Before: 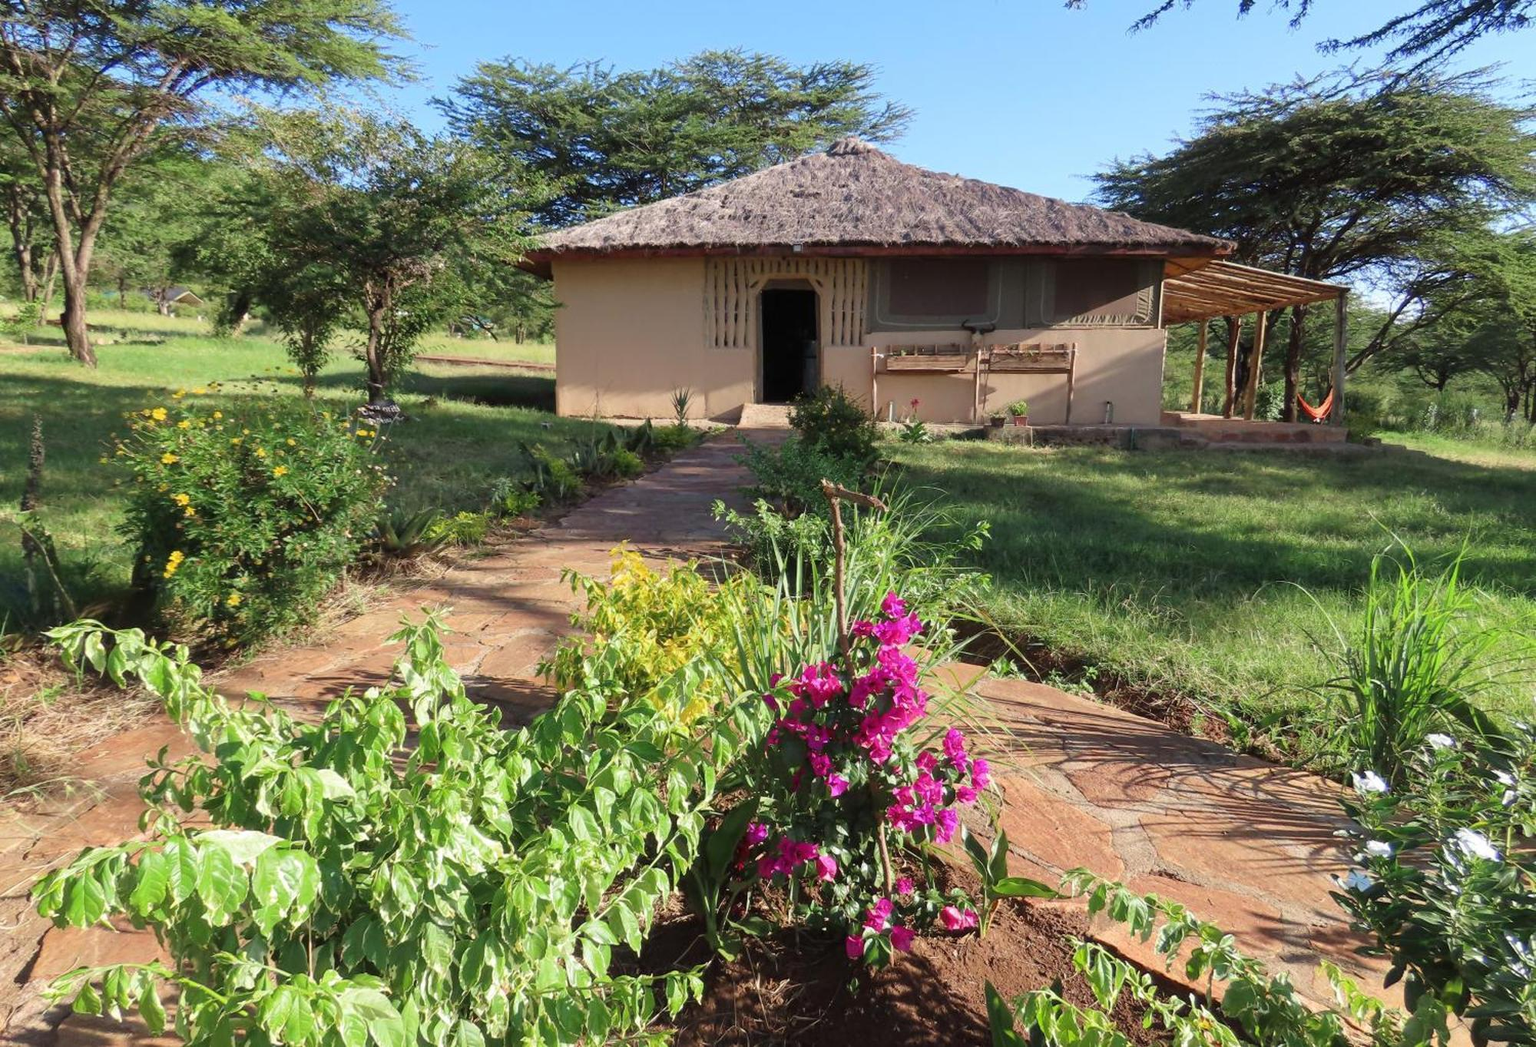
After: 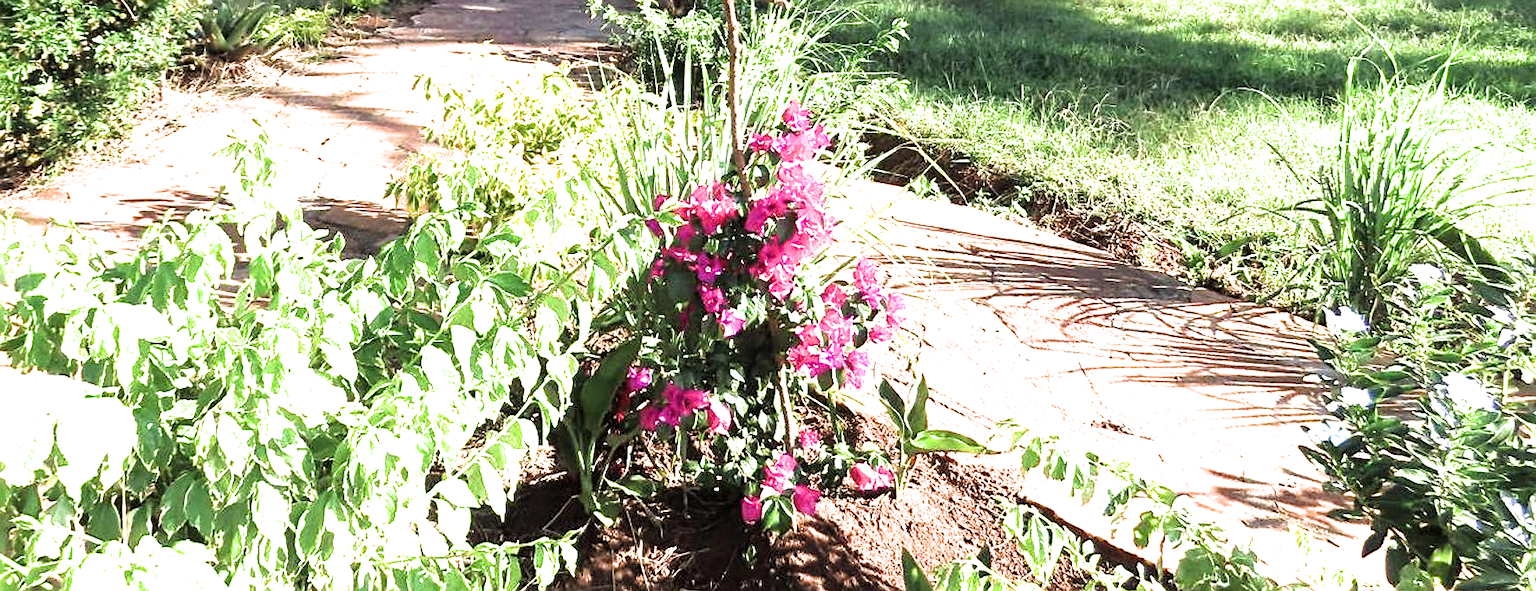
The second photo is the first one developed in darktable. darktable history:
crop and rotate: left 13.248%, top 48.25%, bottom 2.72%
exposure: black level correction 0, exposure 1.47 EV, compensate highlight preservation false
sharpen: on, module defaults
filmic rgb: black relative exposure -8.19 EV, white relative exposure 2.2 EV, target white luminance 99.984%, hardness 7.04, latitude 74.26%, contrast 1.318, highlights saturation mix -2.66%, shadows ↔ highlights balance 30.68%
